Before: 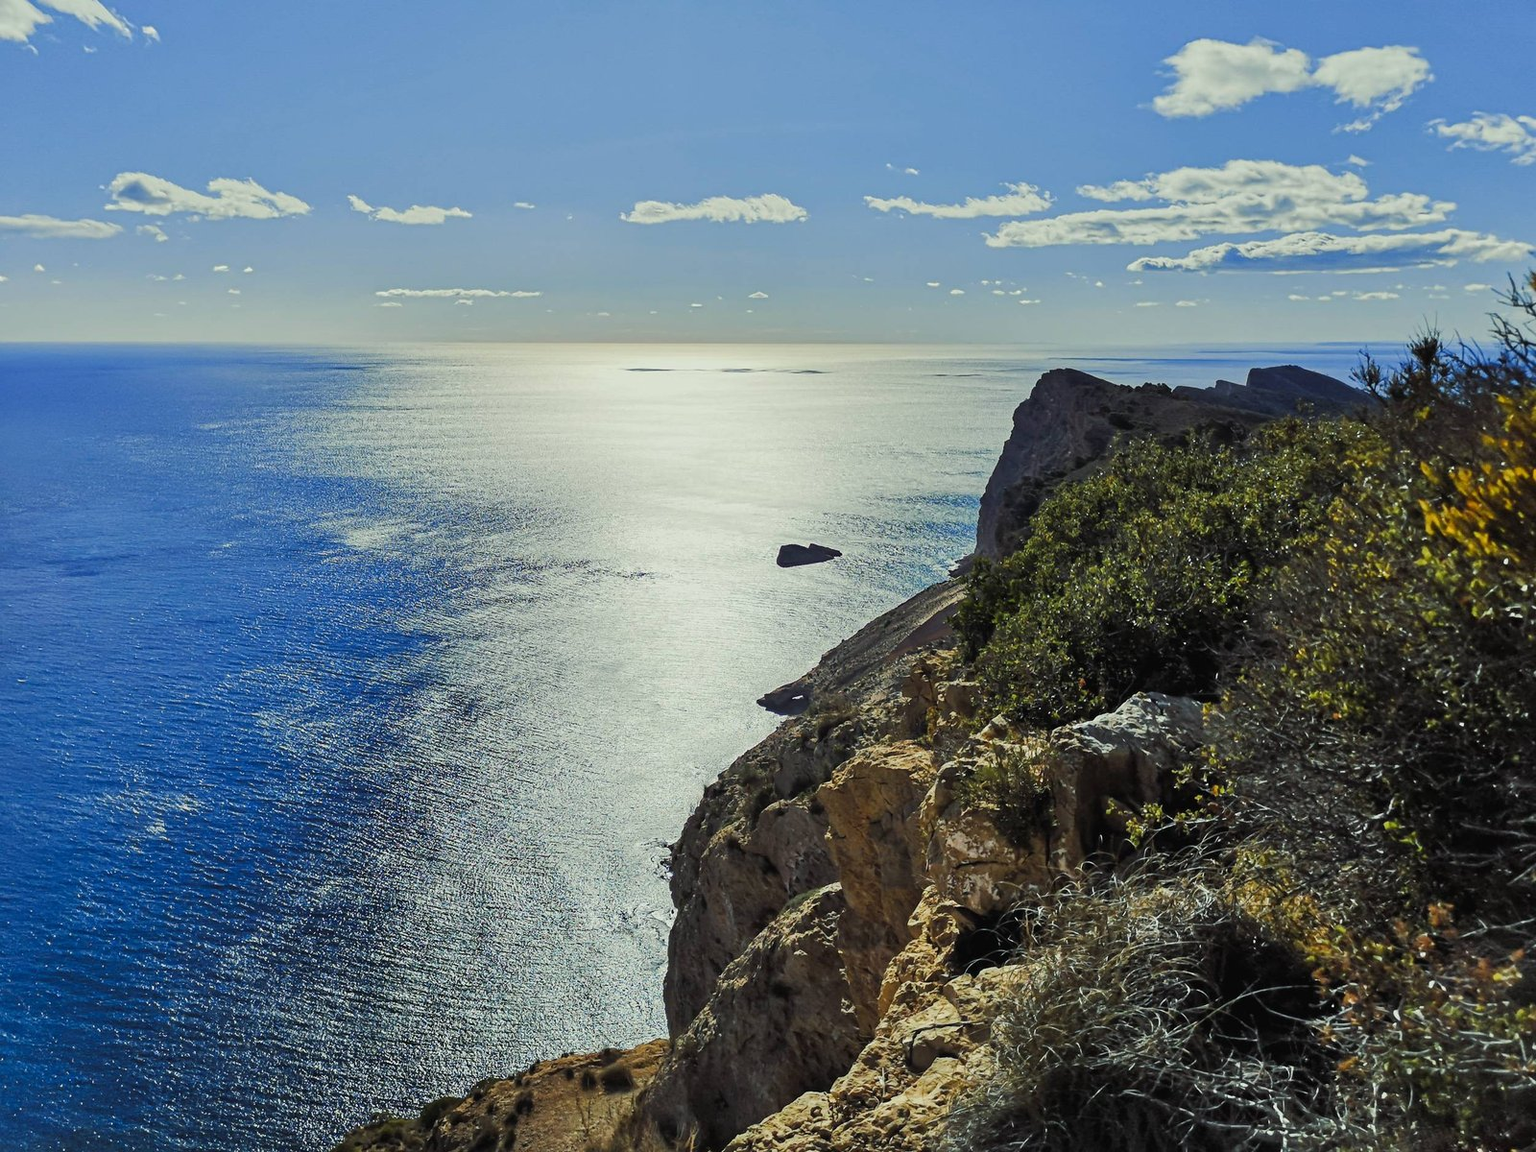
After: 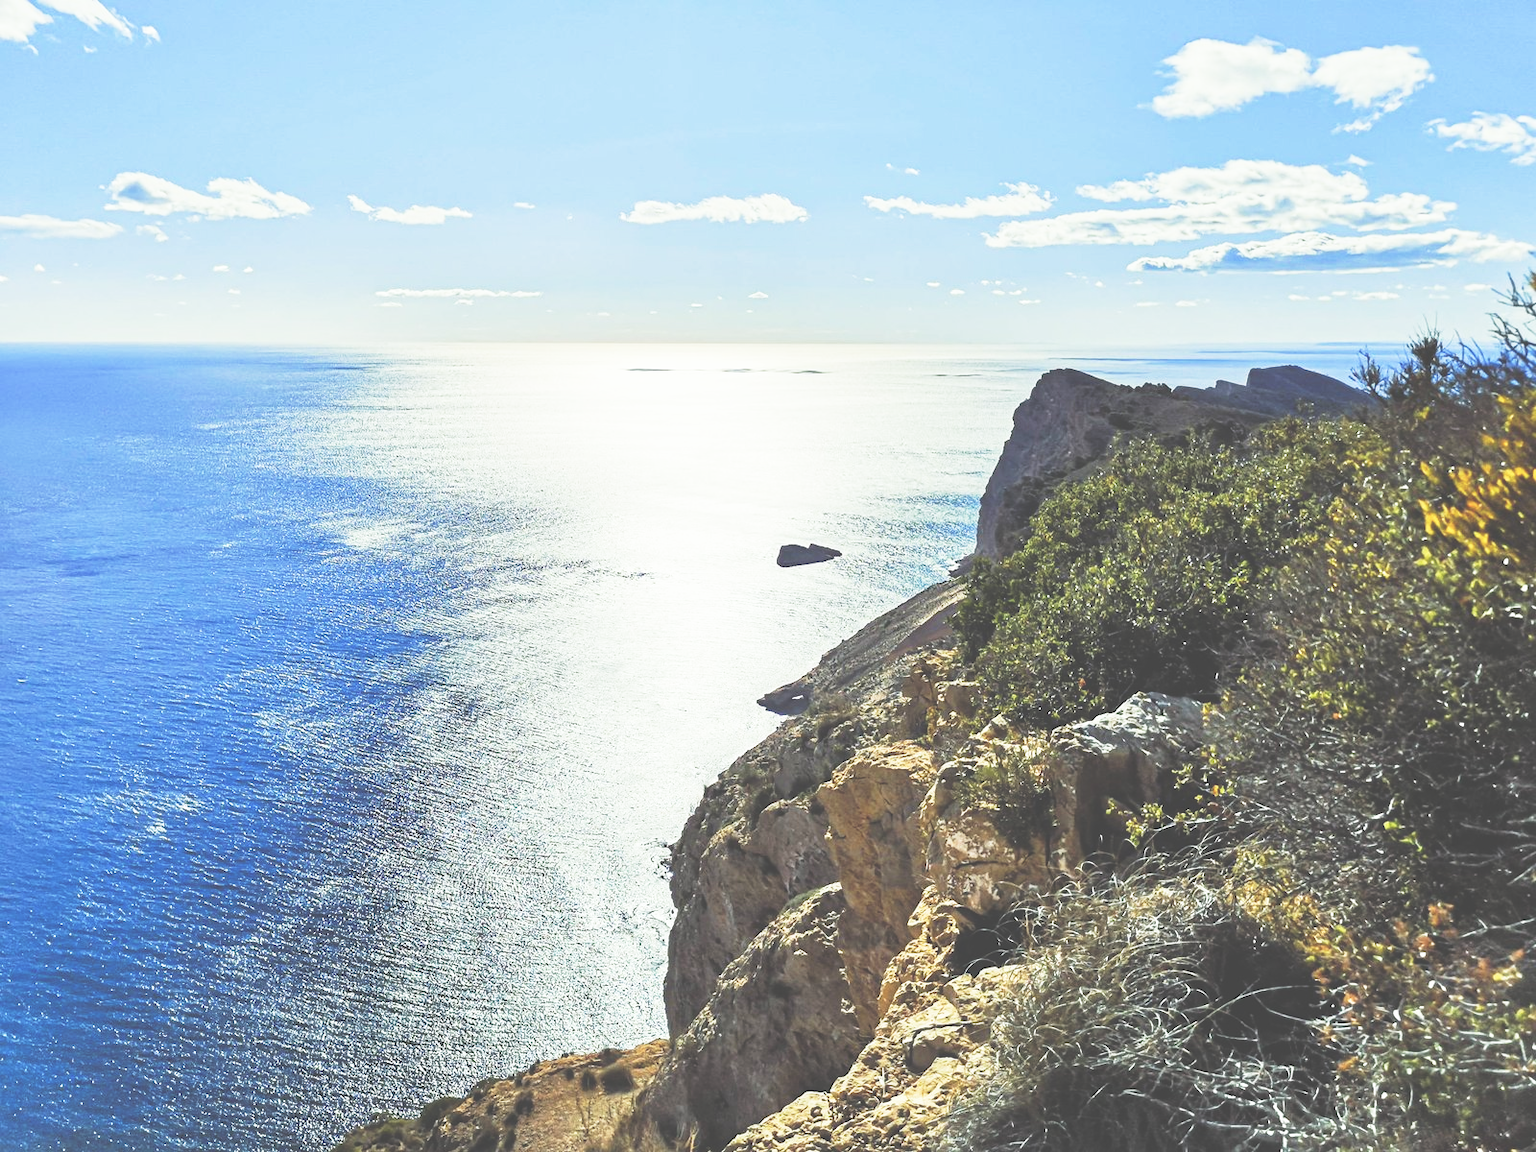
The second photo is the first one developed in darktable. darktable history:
base curve: curves: ch0 [(0, 0) (0.026, 0.03) (0.109, 0.232) (0.351, 0.748) (0.669, 0.968) (1, 1)], preserve colors none
exposure: black level correction -0.039, exposure 0.061 EV, compensate highlight preservation false
